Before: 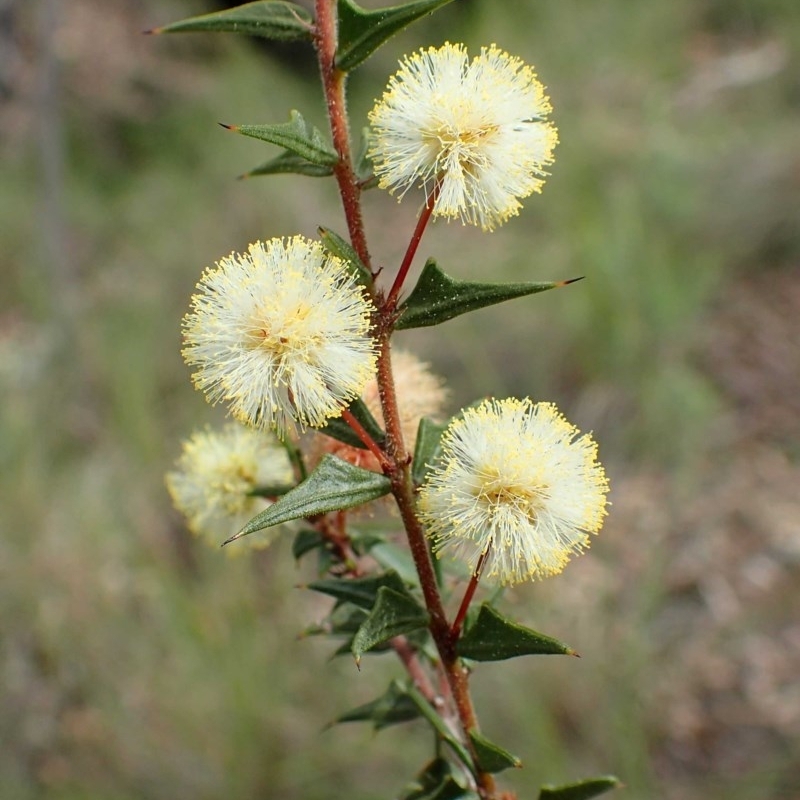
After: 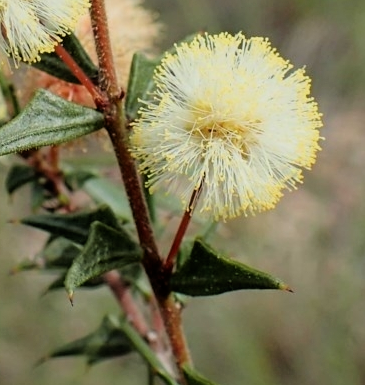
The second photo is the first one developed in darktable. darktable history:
crop: left 35.983%, top 45.728%, right 18.218%, bottom 6.044%
filmic rgb: black relative exposure -8 EV, white relative exposure 4.06 EV, threshold 5.97 EV, hardness 4.15, latitude 50.18%, contrast 1.101, color science v6 (2022), iterations of high-quality reconstruction 0, enable highlight reconstruction true
